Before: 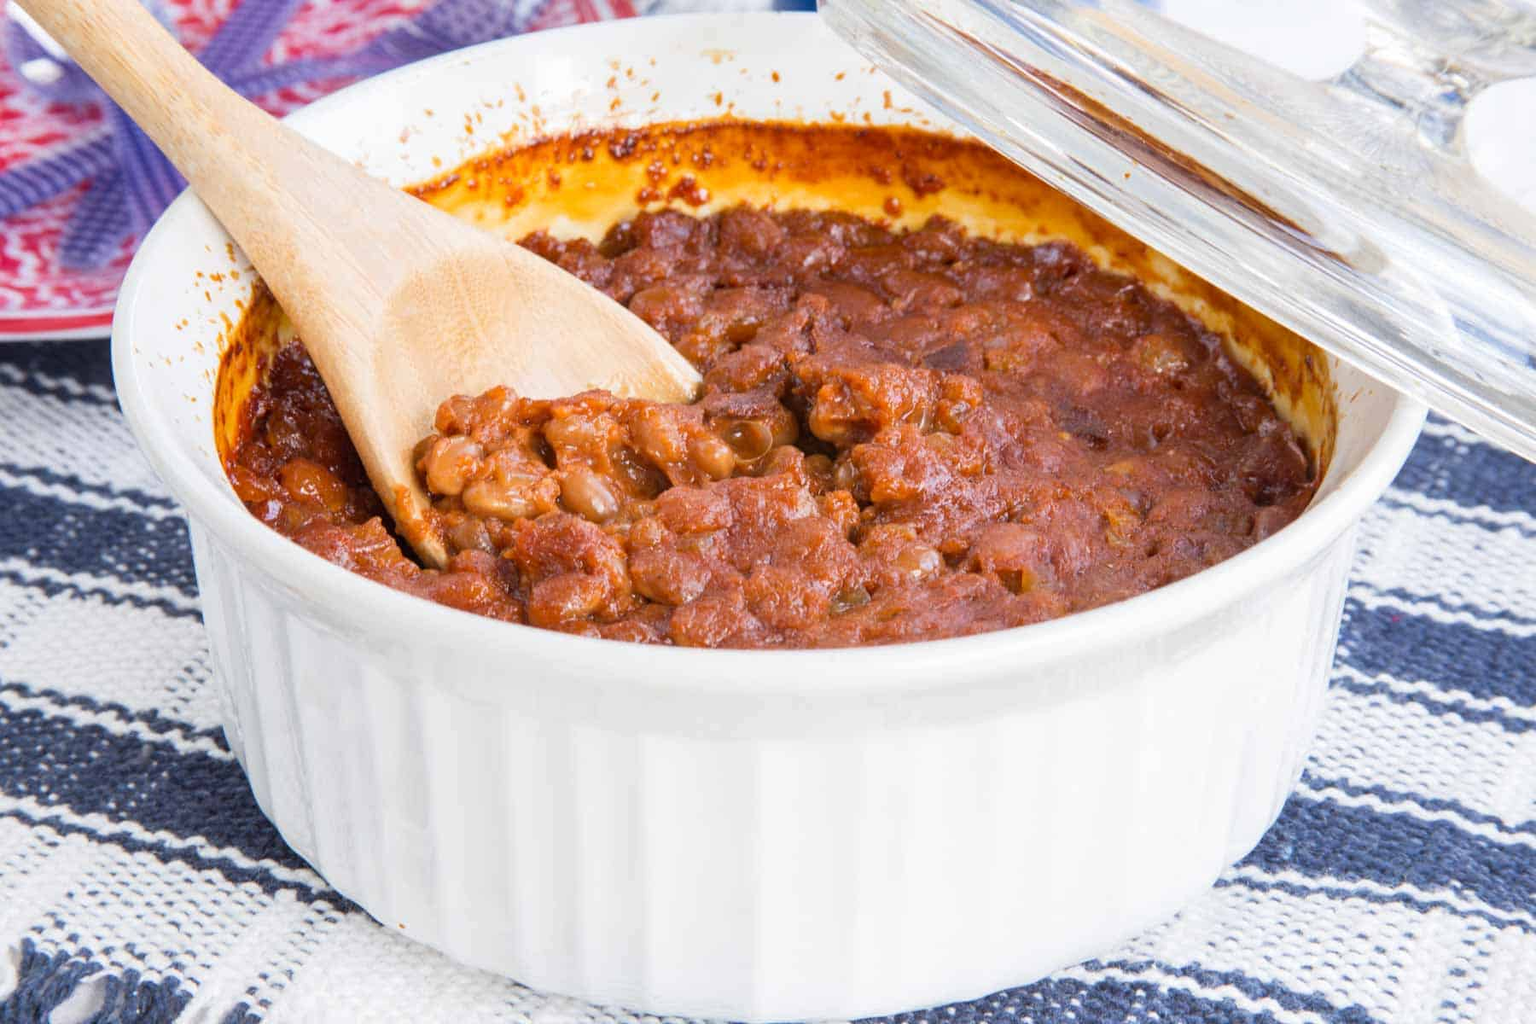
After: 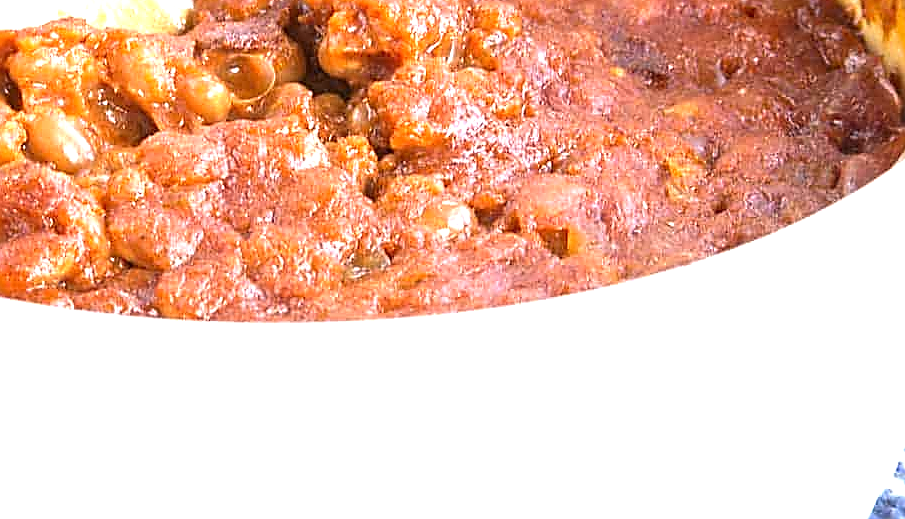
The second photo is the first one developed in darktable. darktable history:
exposure: black level correction 0, exposure 1.1 EV, compensate highlight preservation false
sharpen: radius 1.685, amount 1.294
crop: left 35.03%, top 36.625%, right 14.663%, bottom 20.057%
